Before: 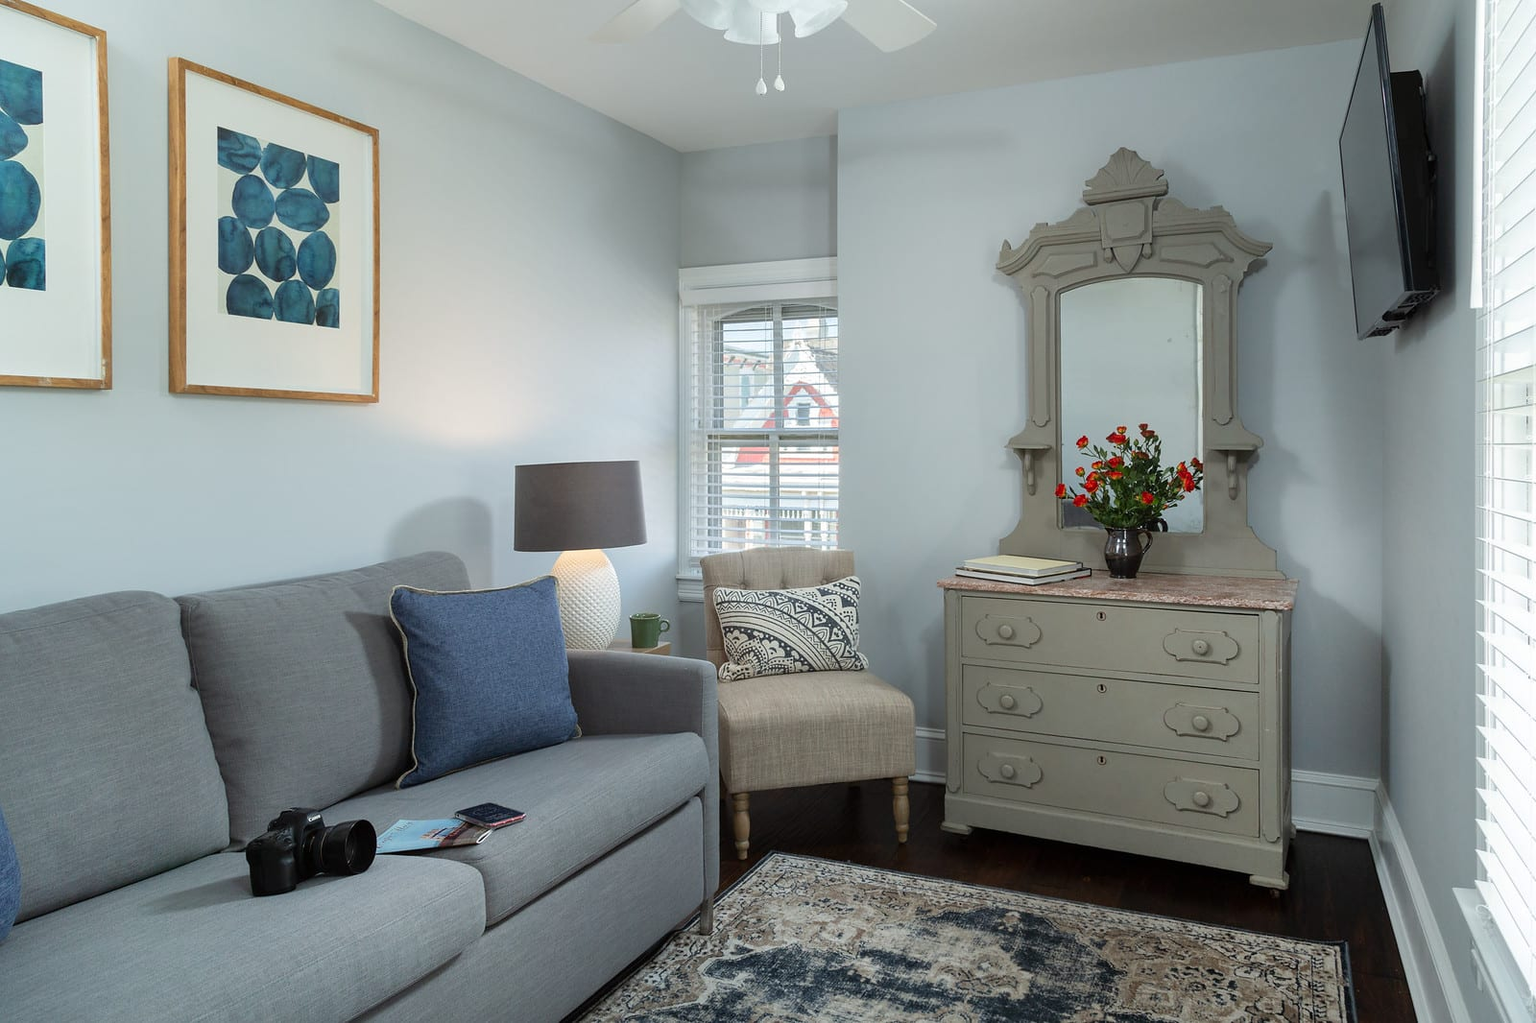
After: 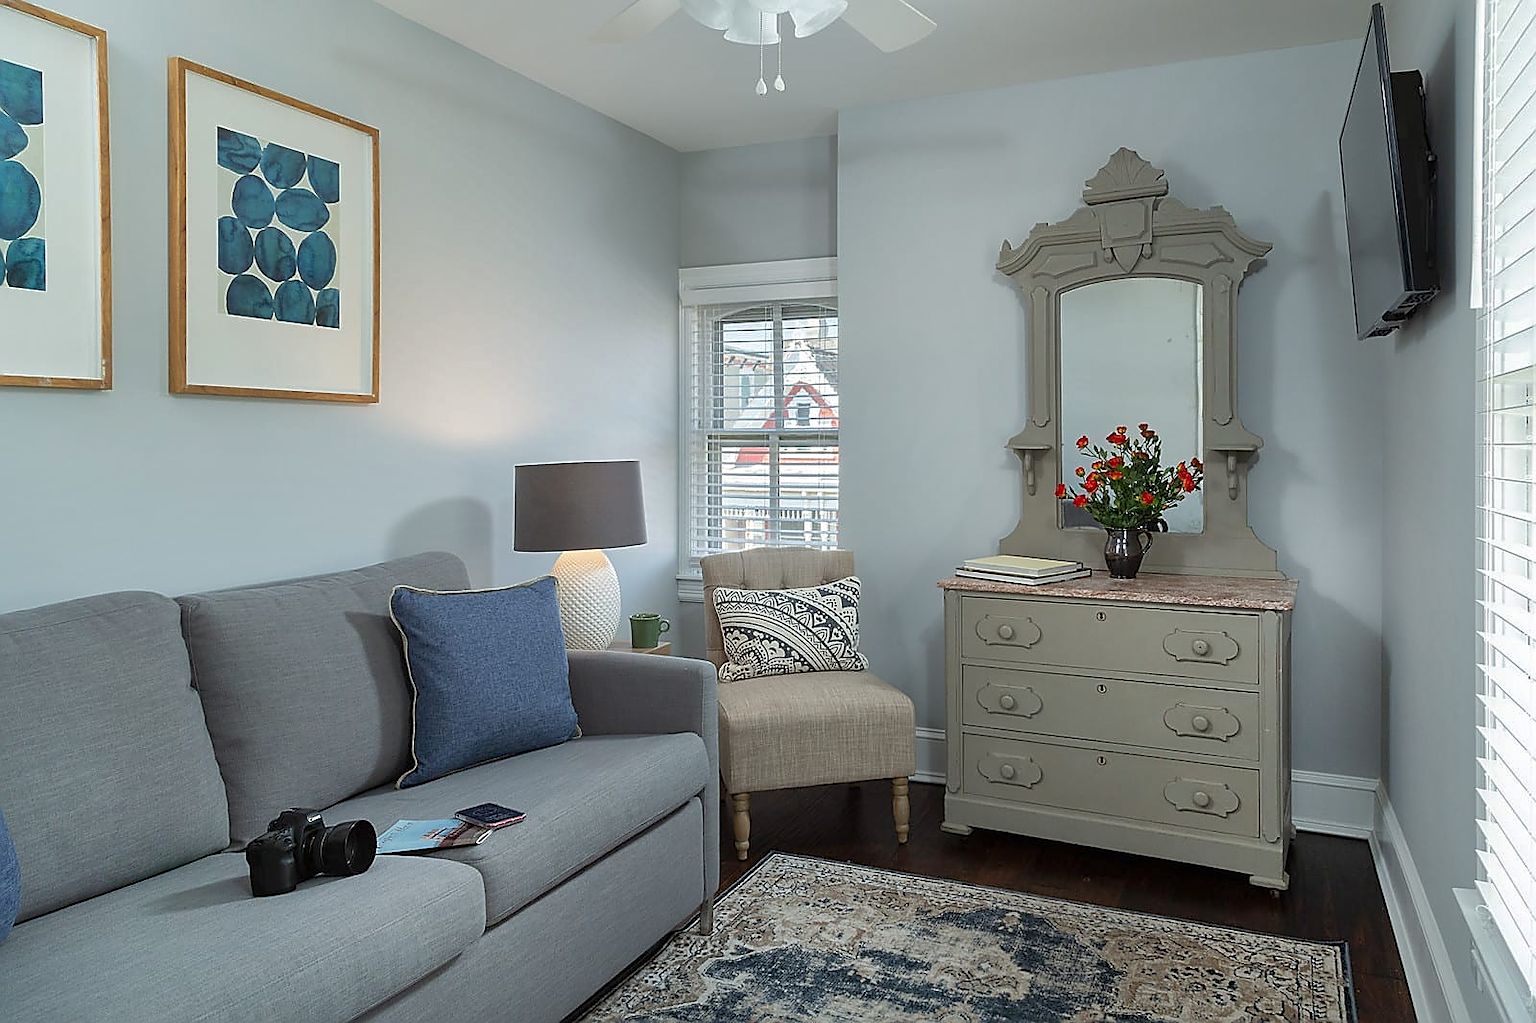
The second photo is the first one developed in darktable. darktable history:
shadows and highlights: on, module defaults
sharpen: radius 1.4, amount 1.25, threshold 0.7
